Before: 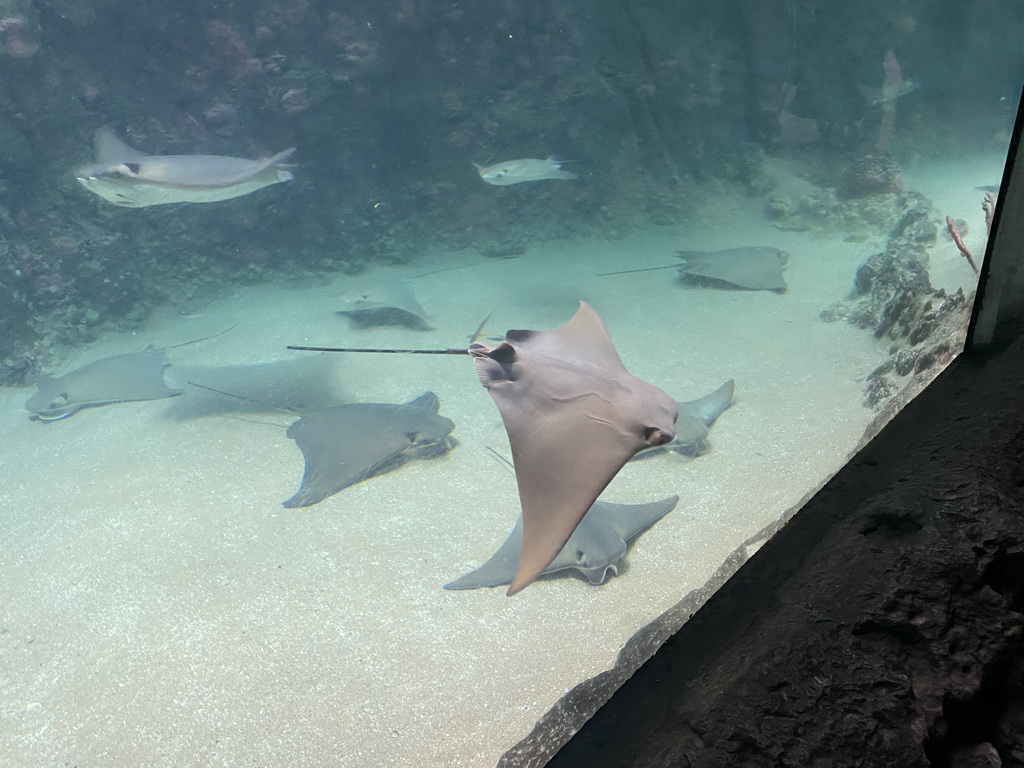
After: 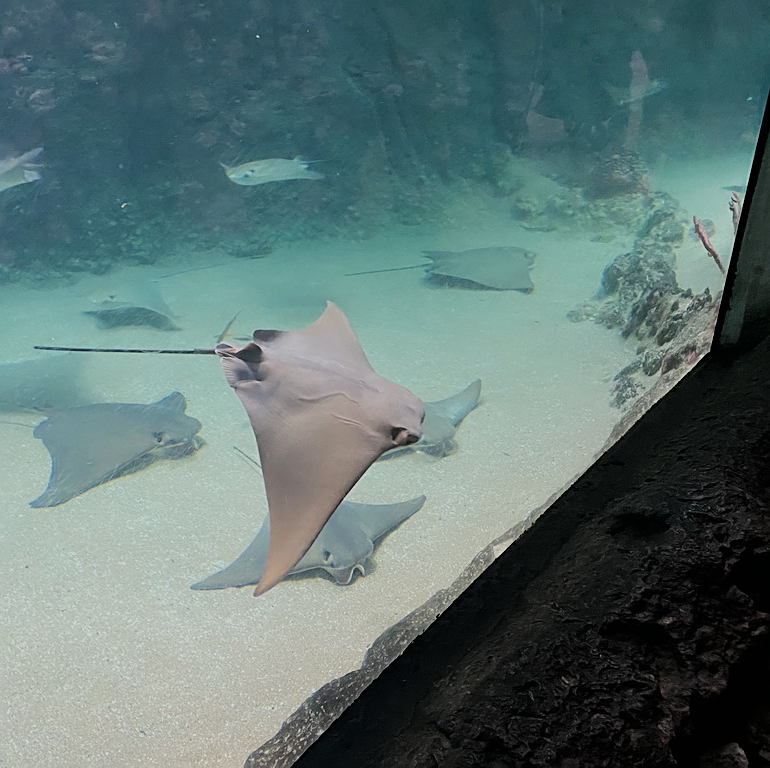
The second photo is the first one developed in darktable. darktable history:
filmic rgb: black relative exposure -7.65 EV, white relative exposure 4.56 EV, hardness 3.61
sharpen: on, module defaults
crop and rotate: left 24.719%
